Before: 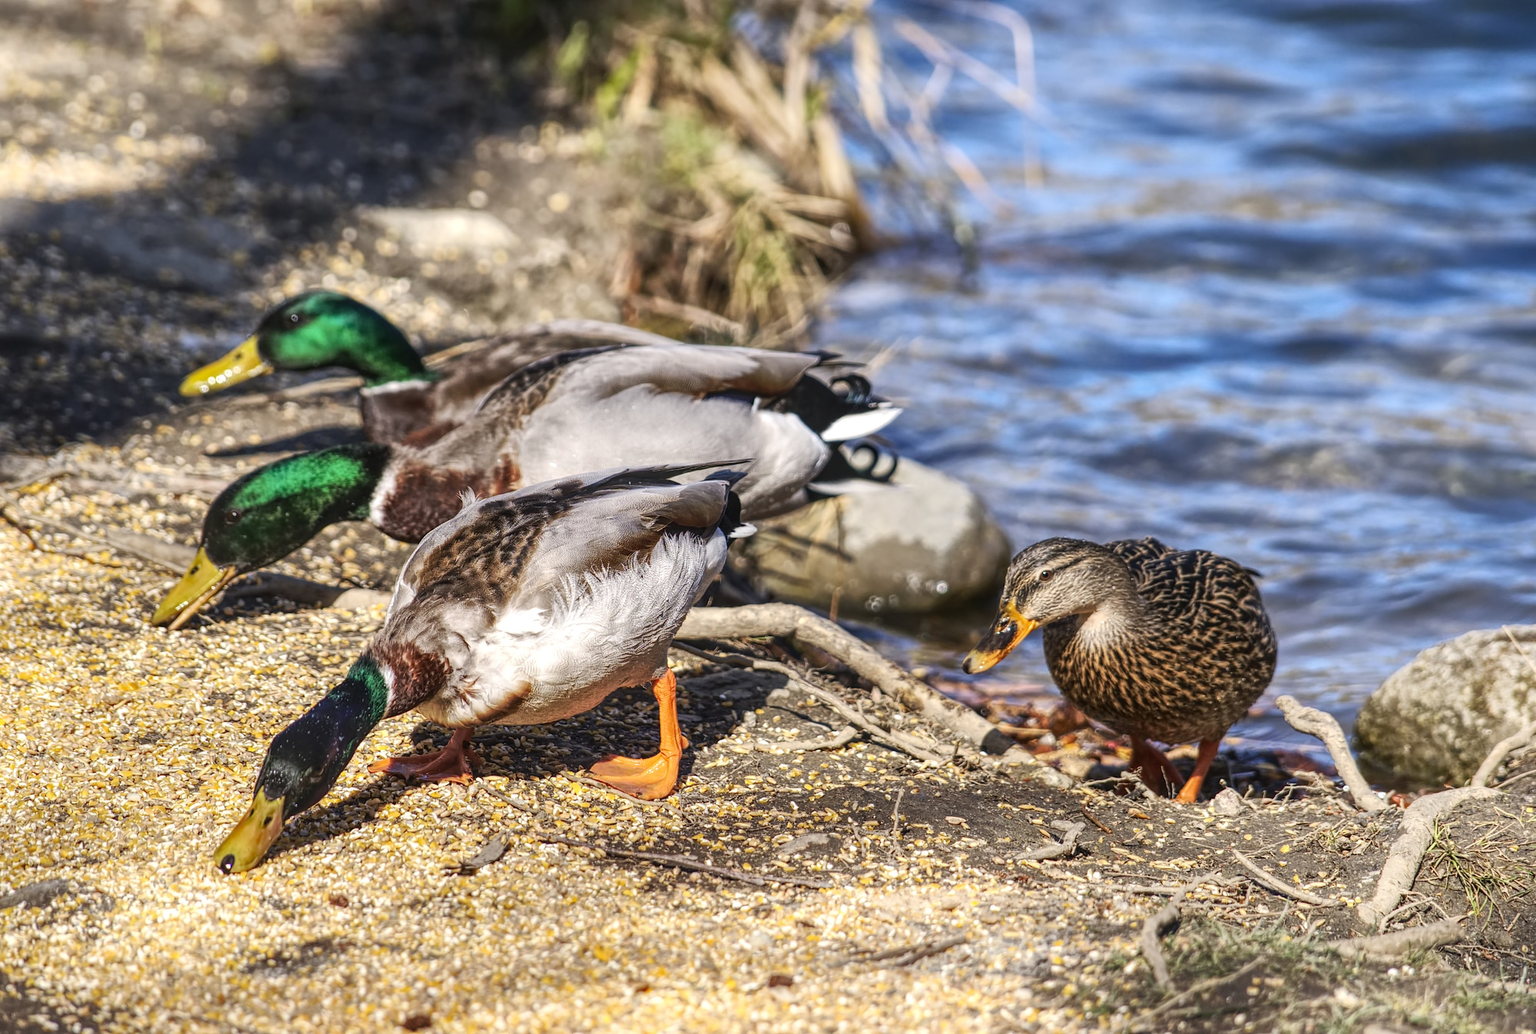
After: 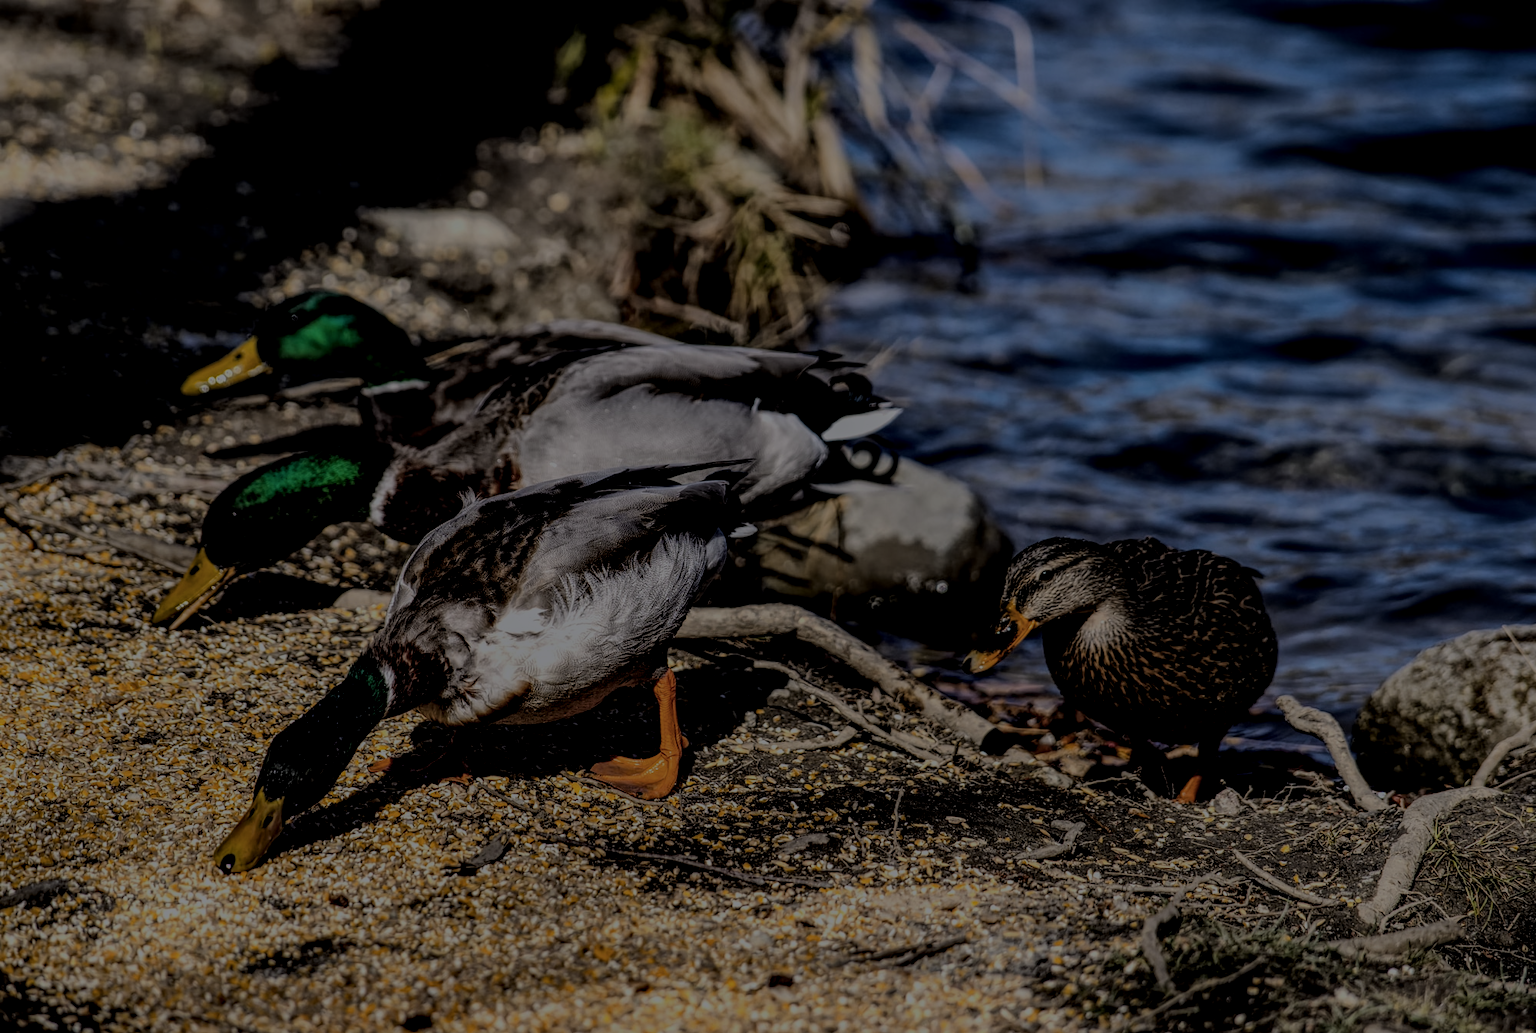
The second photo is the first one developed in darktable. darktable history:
filmic rgb: black relative exposure -5.03 EV, white relative exposure 3.49 EV, threshold 2.97 EV, hardness 3.19, contrast 1.195, highlights saturation mix -48.69%, enable highlight reconstruction true
local contrast: detail 130%
color balance rgb: power › chroma 0.503%, power › hue 258.42°, perceptual saturation grading › global saturation 19.341%, global vibrance 20%
color zones: curves: ch1 [(0, 0.469) (0.072, 0.457) (0.243, 0.494) (0.429, 0.5) (0.571, 0.5) (0.714, 0.5) (0.857, 0.5) (1, 0.469)]; ch2 [(0, 0.499) (0.143, 0.467) (0.242, 0.436) (0.429, 0.493) (0.571, 0.5) (0.714, 0.5) (0.857, 0.5) (1, 0.499)]
exposure: exposure -2.374 EV, compensate highlight preservation false
